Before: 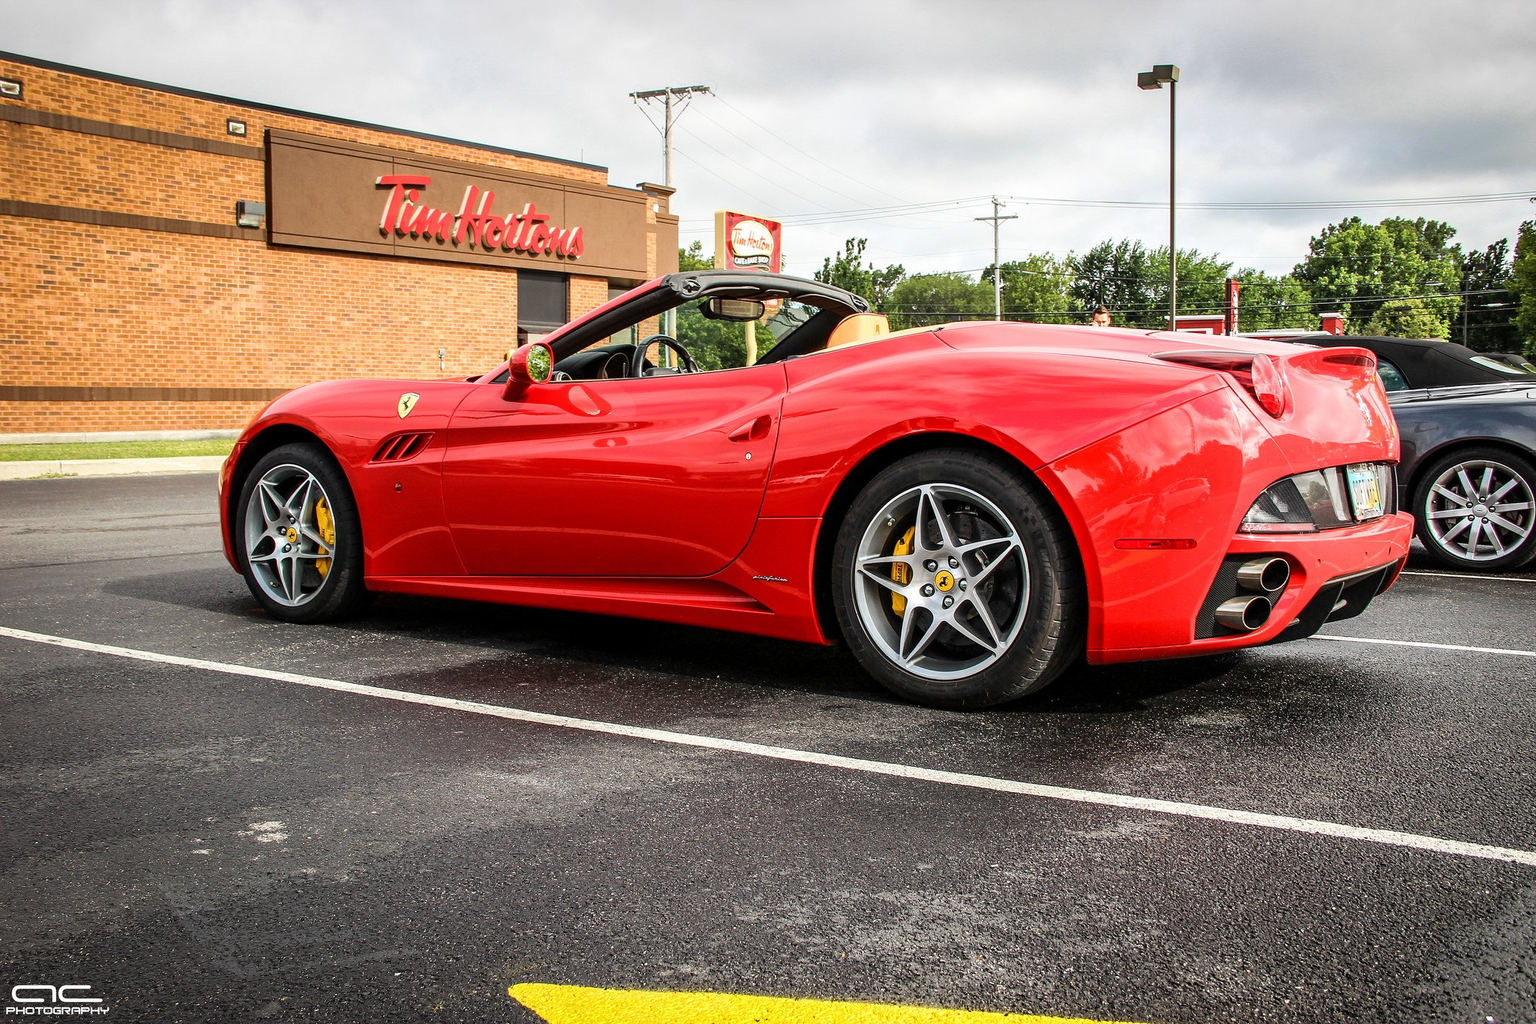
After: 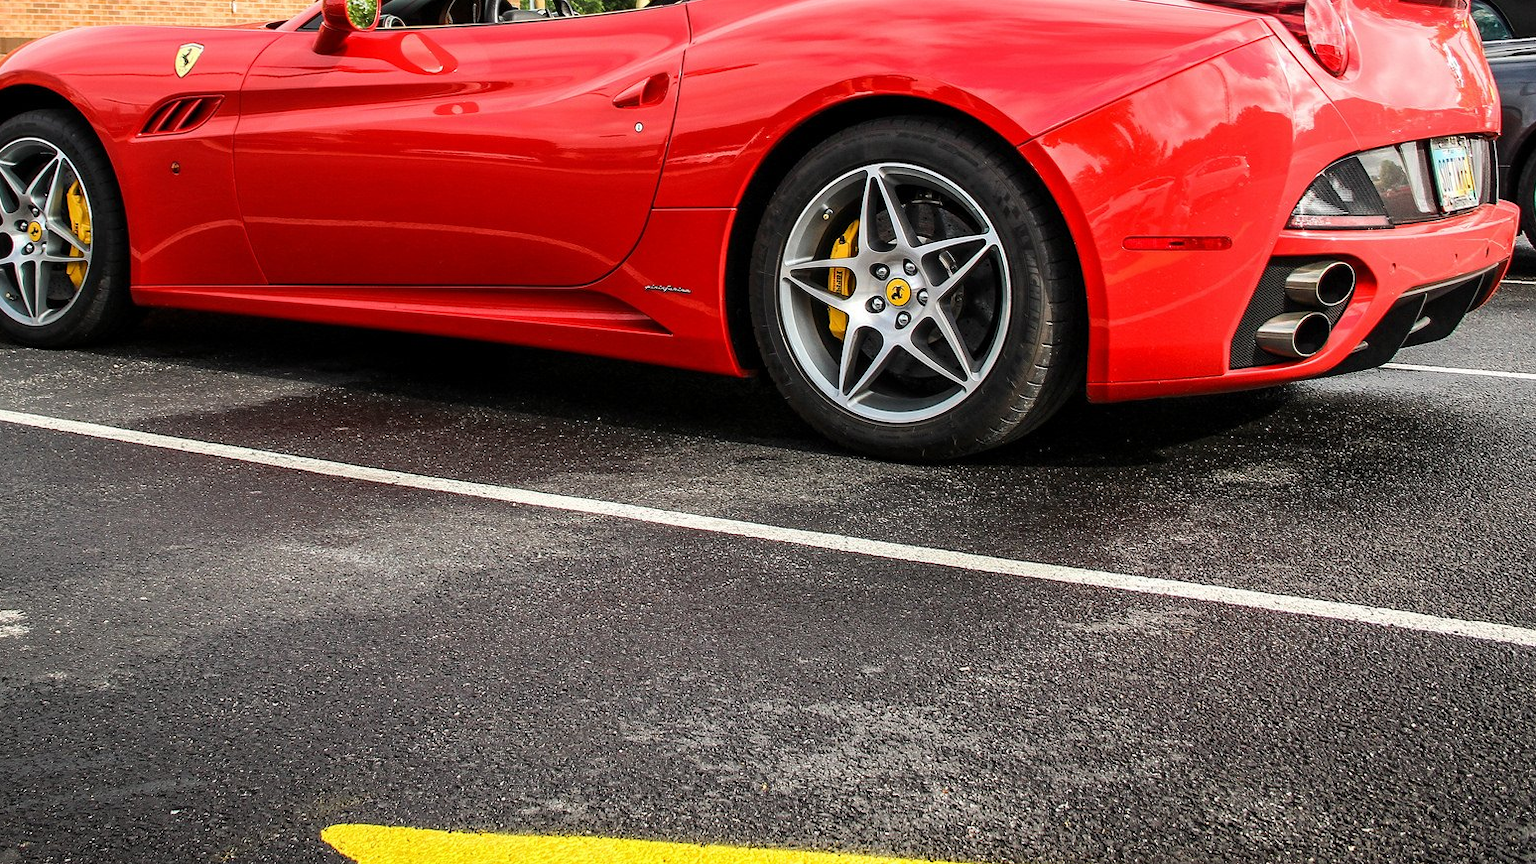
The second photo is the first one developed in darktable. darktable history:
crop and rotate: left 17.303%, top 35.203%, right 7.106%, bottom 0.961%
